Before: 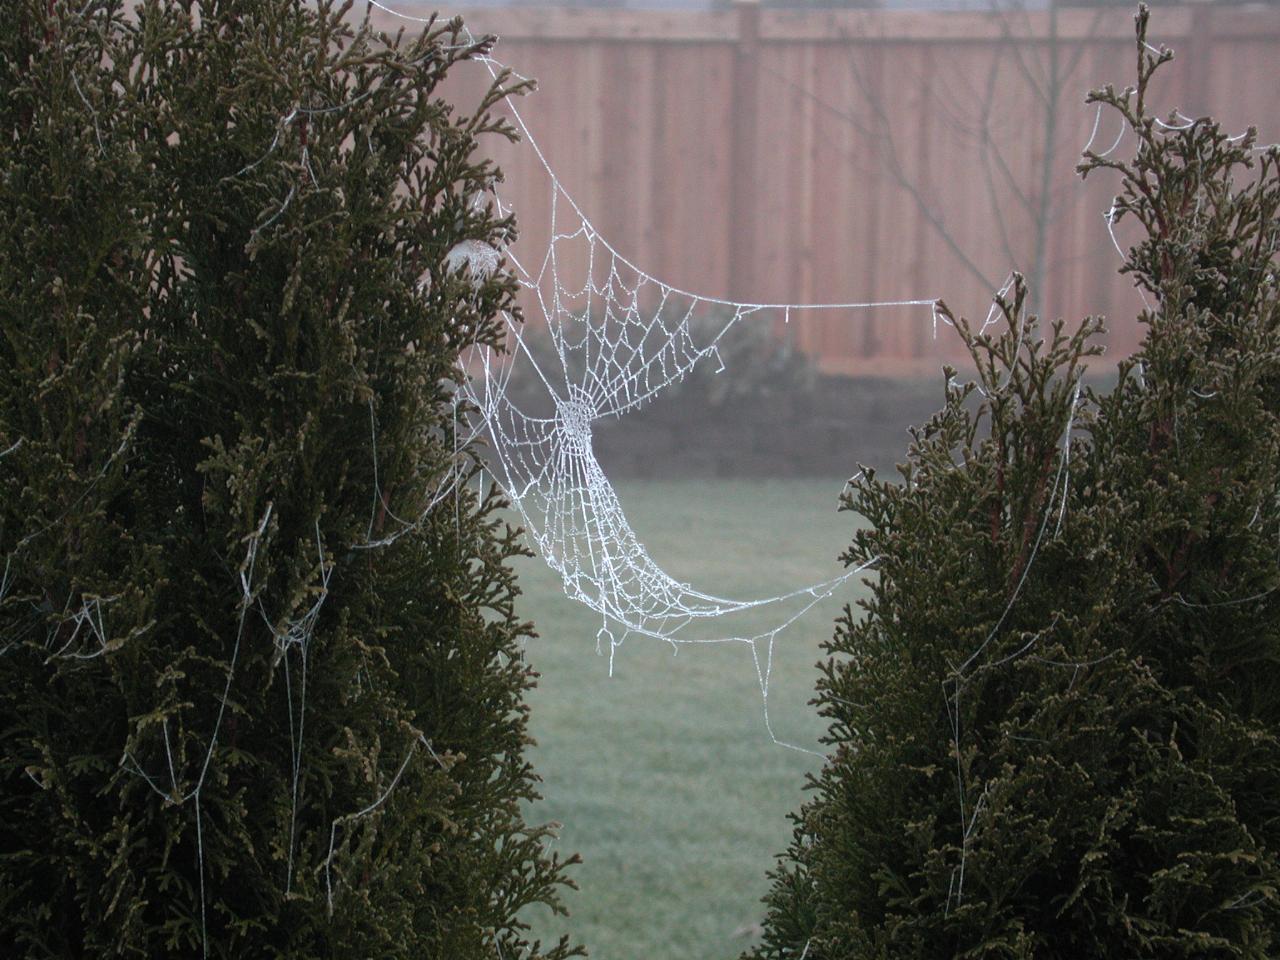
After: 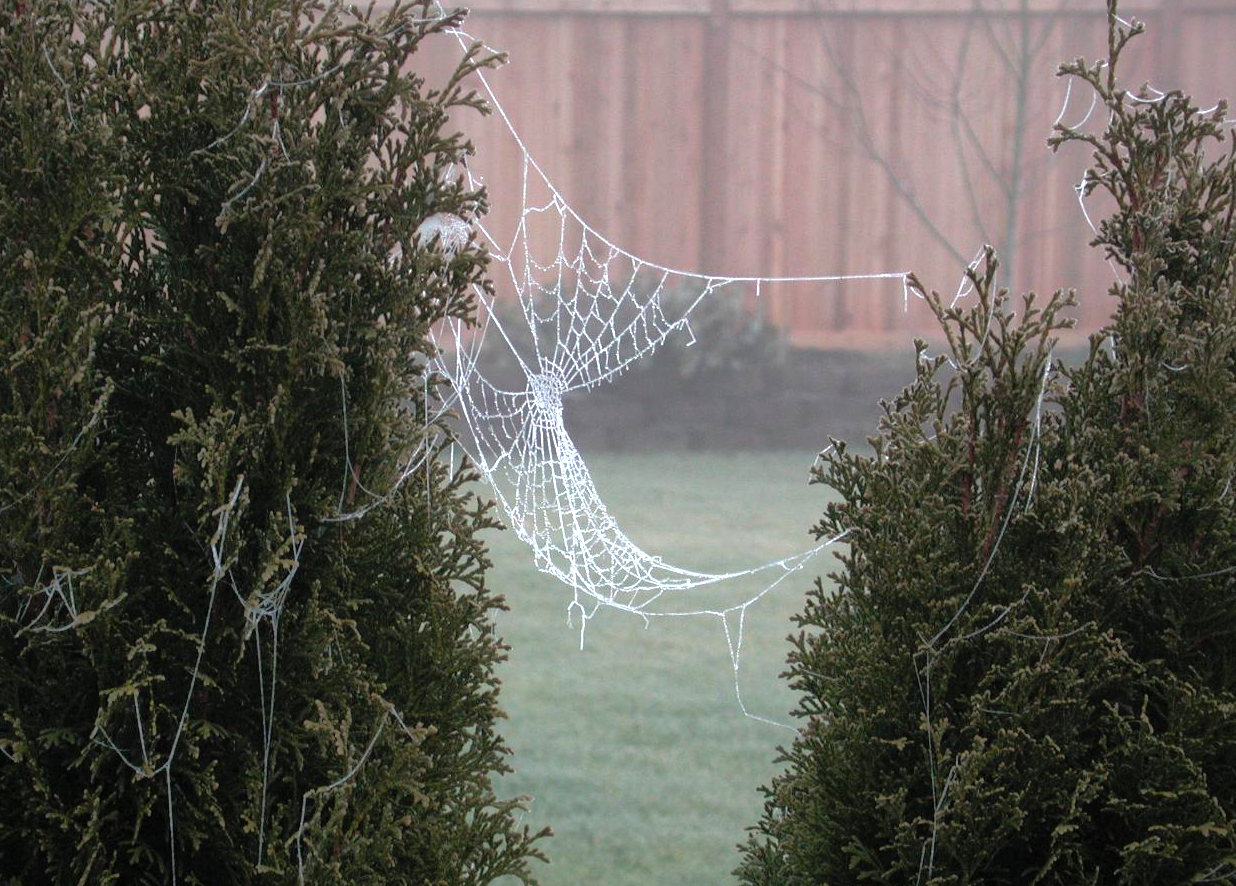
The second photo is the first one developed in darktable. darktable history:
tone equalizer: -8 EV -0.776 EV, -7 EV -0.691 EV, -6 EV -0.595 EV, -5 EV -0.373 EV, -3 EV 0.401 EV, -2 EV 0.6 EV, -1 EV 0.689 EV, +0 EV 0.734 EV
crop: left 2.266%, top 2.828%, right 1.144%, bottom 4.829%
shadows and highlights: on, module defaults
